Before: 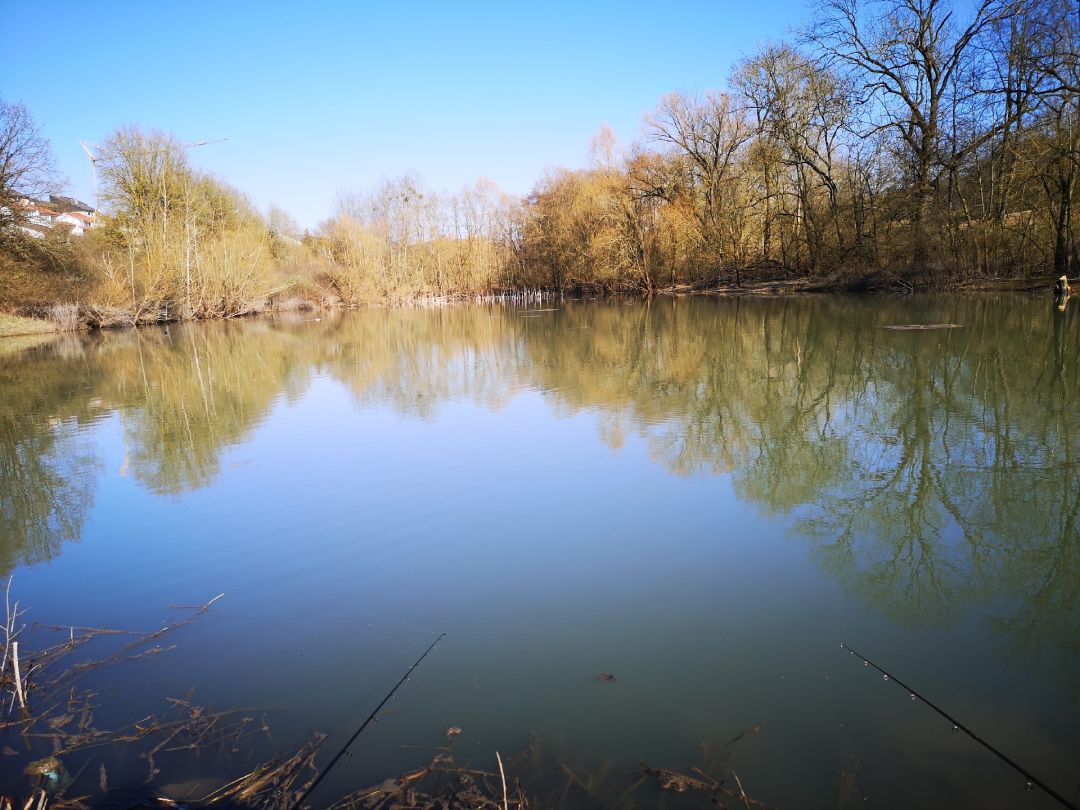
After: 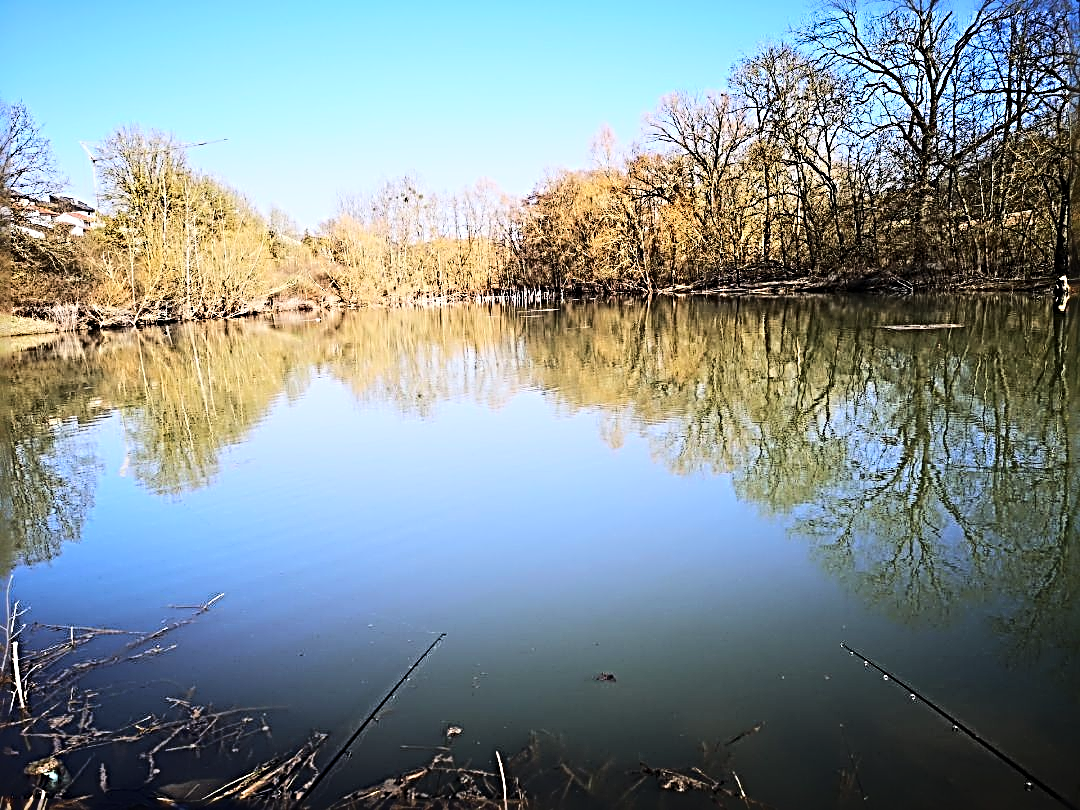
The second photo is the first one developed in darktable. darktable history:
sharpen: radius 4.05, amount 1.99
base curve: curves: ch0 [(0, 0) (0.036, 0.025) (0.121, 0.166) (0.206, 0.329) (0.605, 0.79) (1, 1)]
